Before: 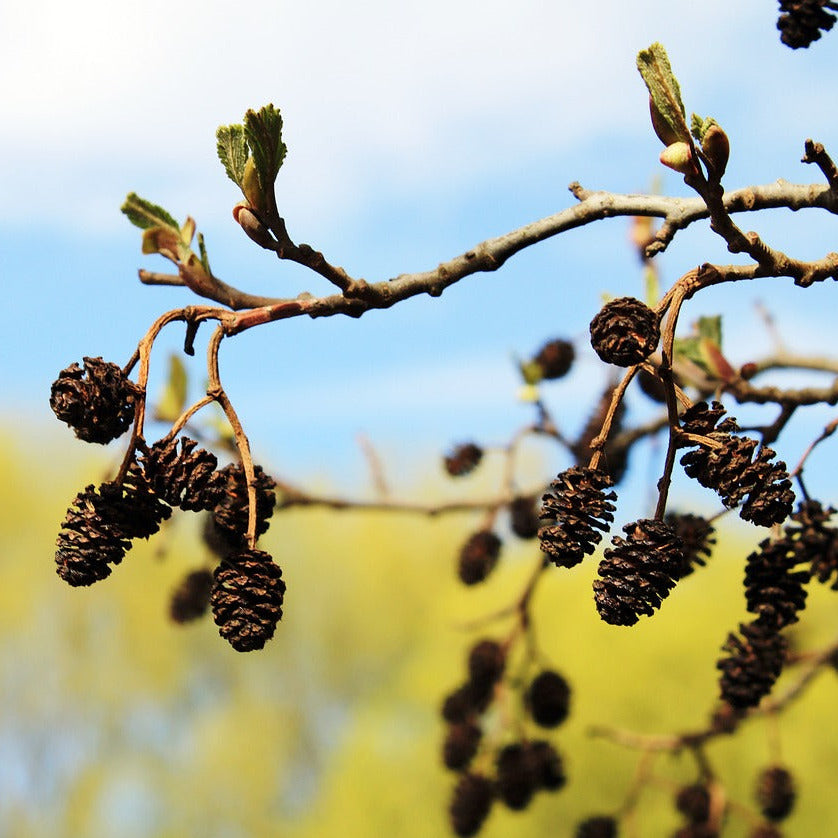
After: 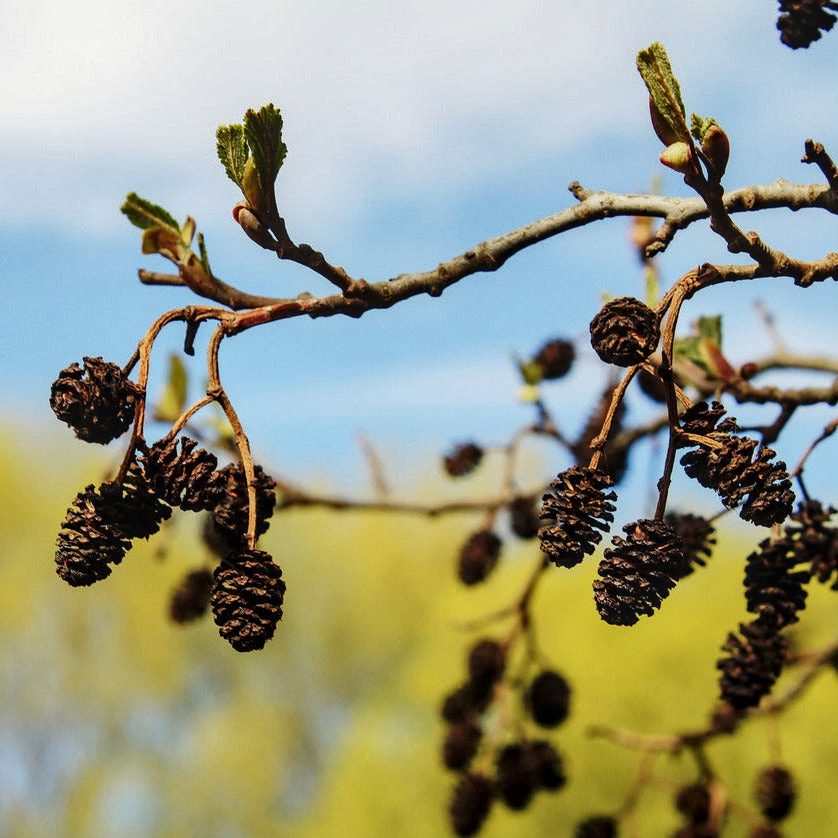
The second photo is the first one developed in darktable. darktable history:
contrast brightness saturation: contrast 0.031, brightness -0.04
shadows and highlights: shadows 47.46, highlights -41.83, soften with gaussian
local contrast: on, module defaults
exposure: exposure -0.112 EV, compensate highlight preservation false
